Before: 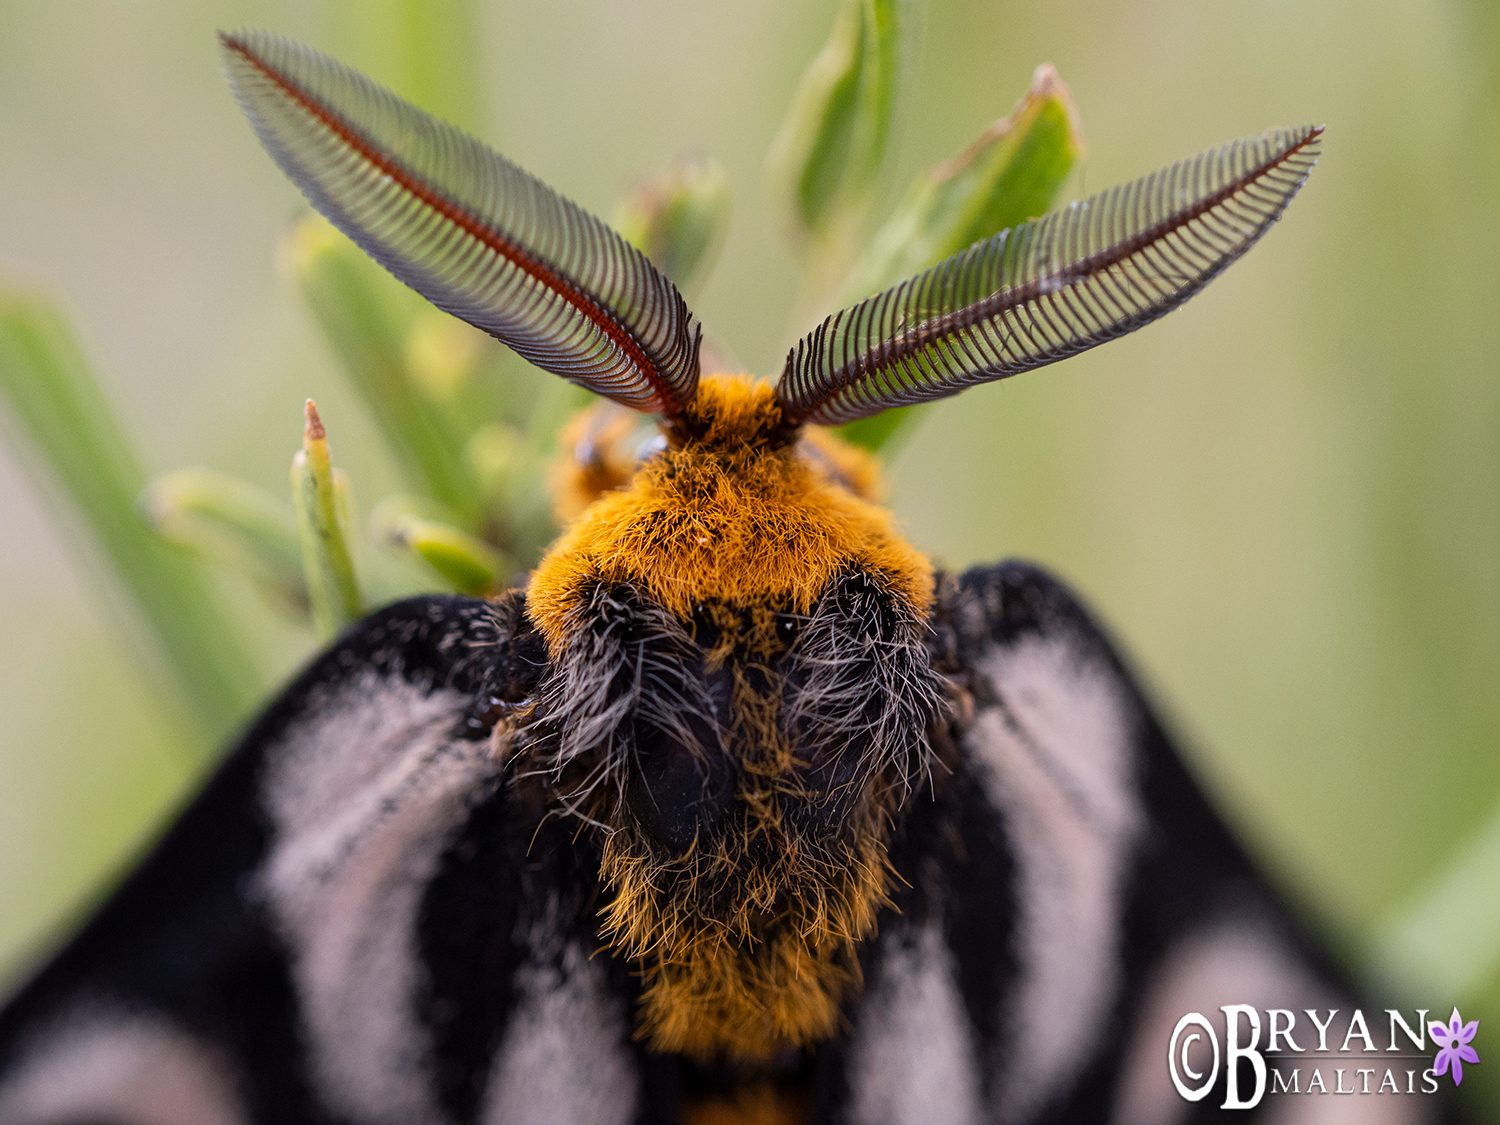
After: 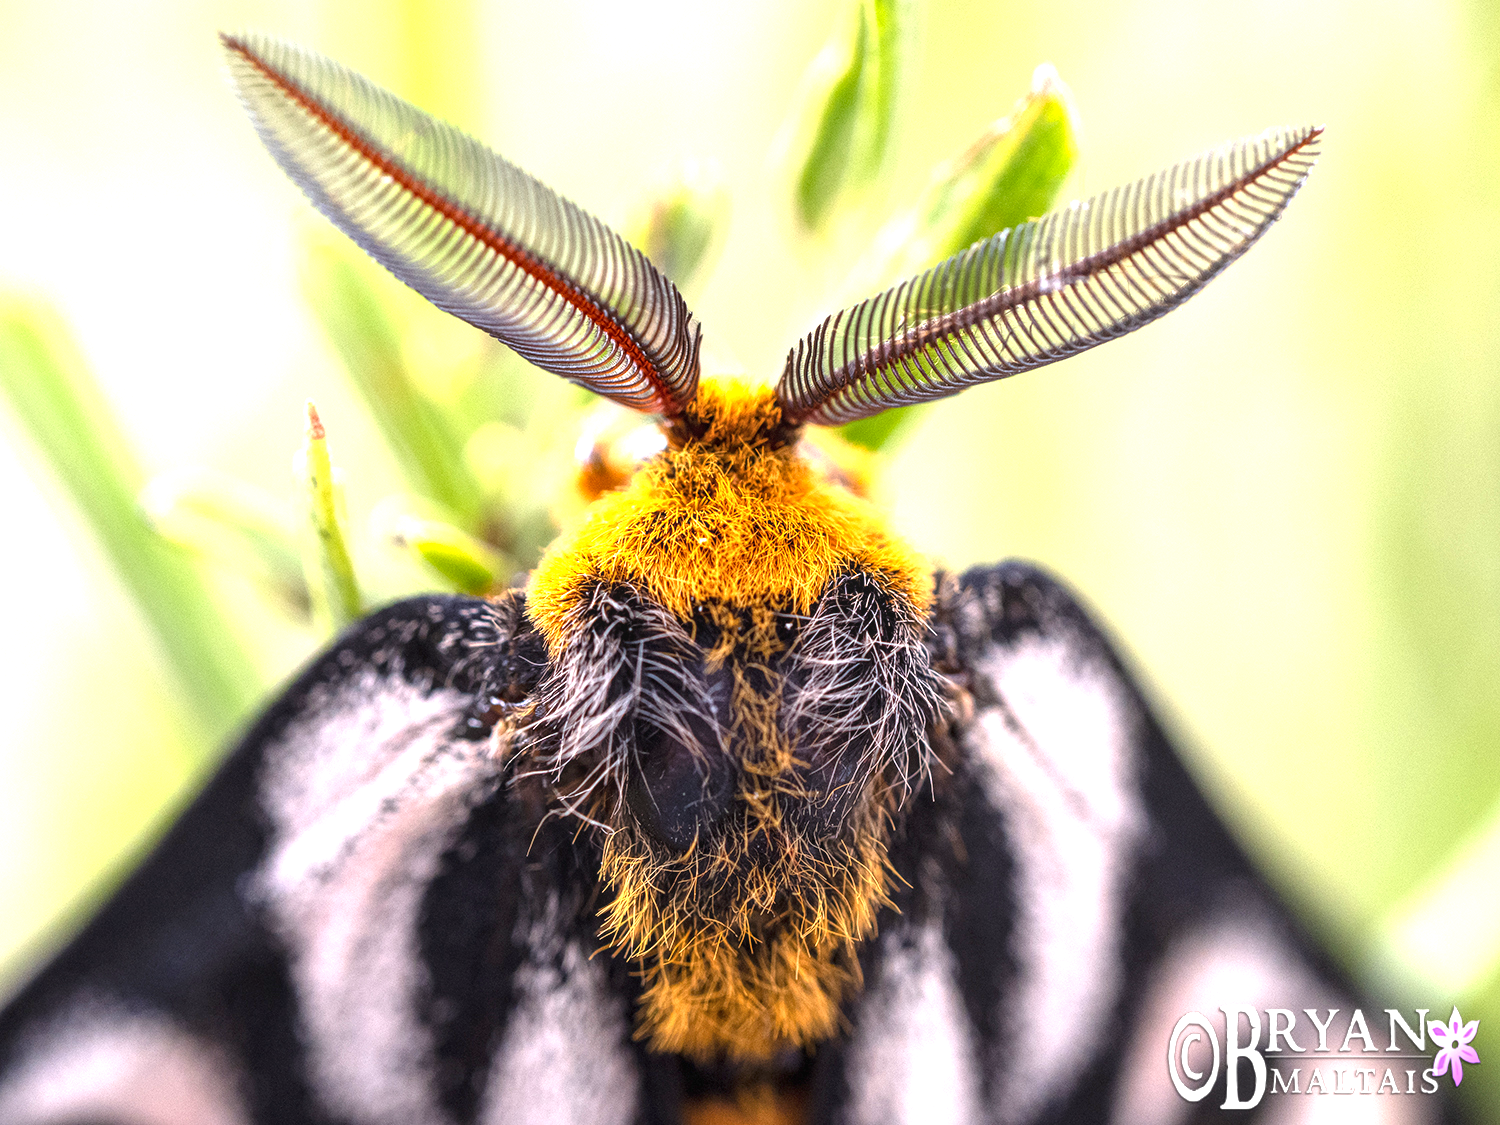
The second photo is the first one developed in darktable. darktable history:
exposure: black level correction 0, exposure 1.6 EV, compensate exposure bias true, compensate highlight preservation false
local contrast: on, module defaults
